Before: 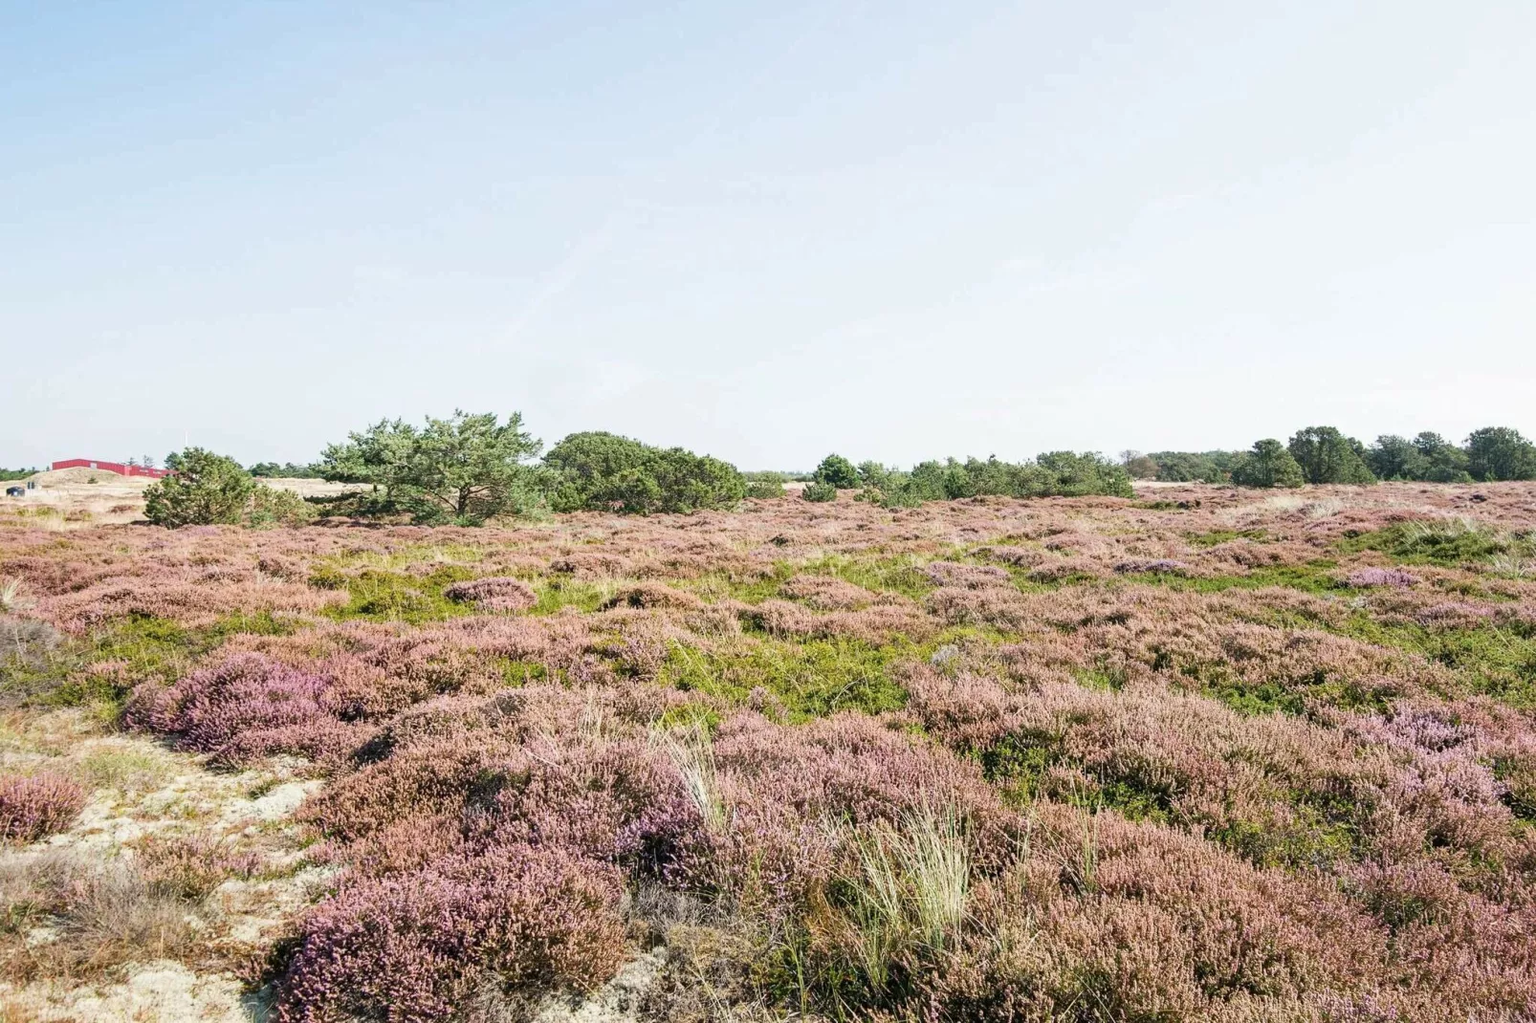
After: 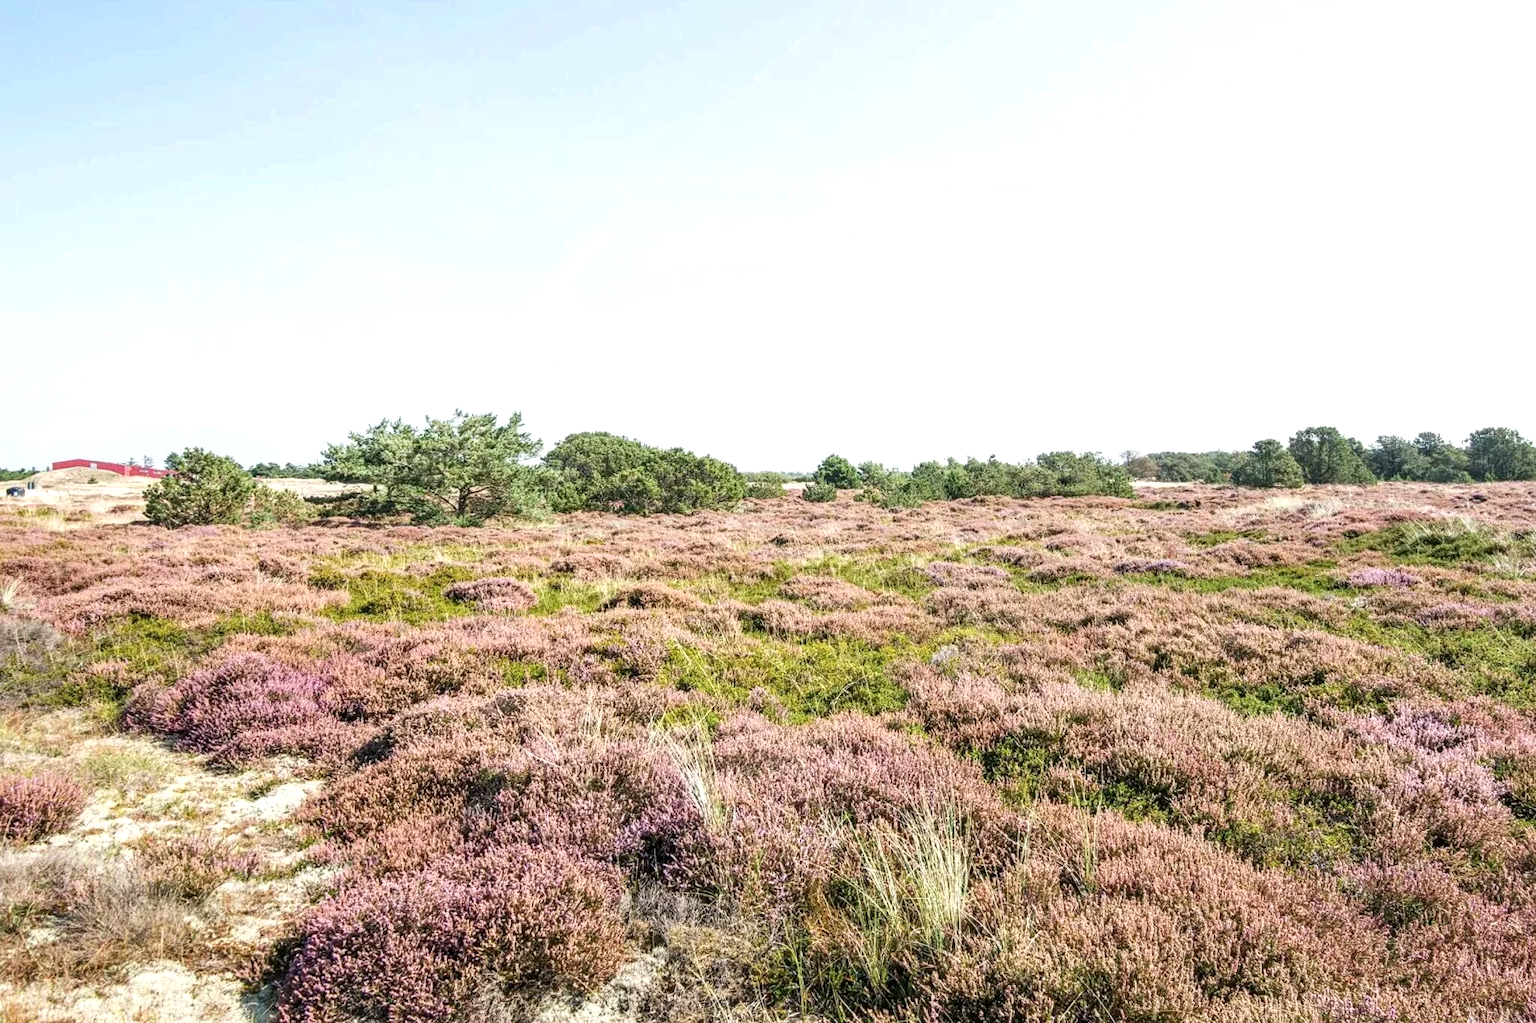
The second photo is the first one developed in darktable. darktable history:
exposure: exposure 0.299 EV, compensate highlight preservation false
local contrast: on, module defaults
